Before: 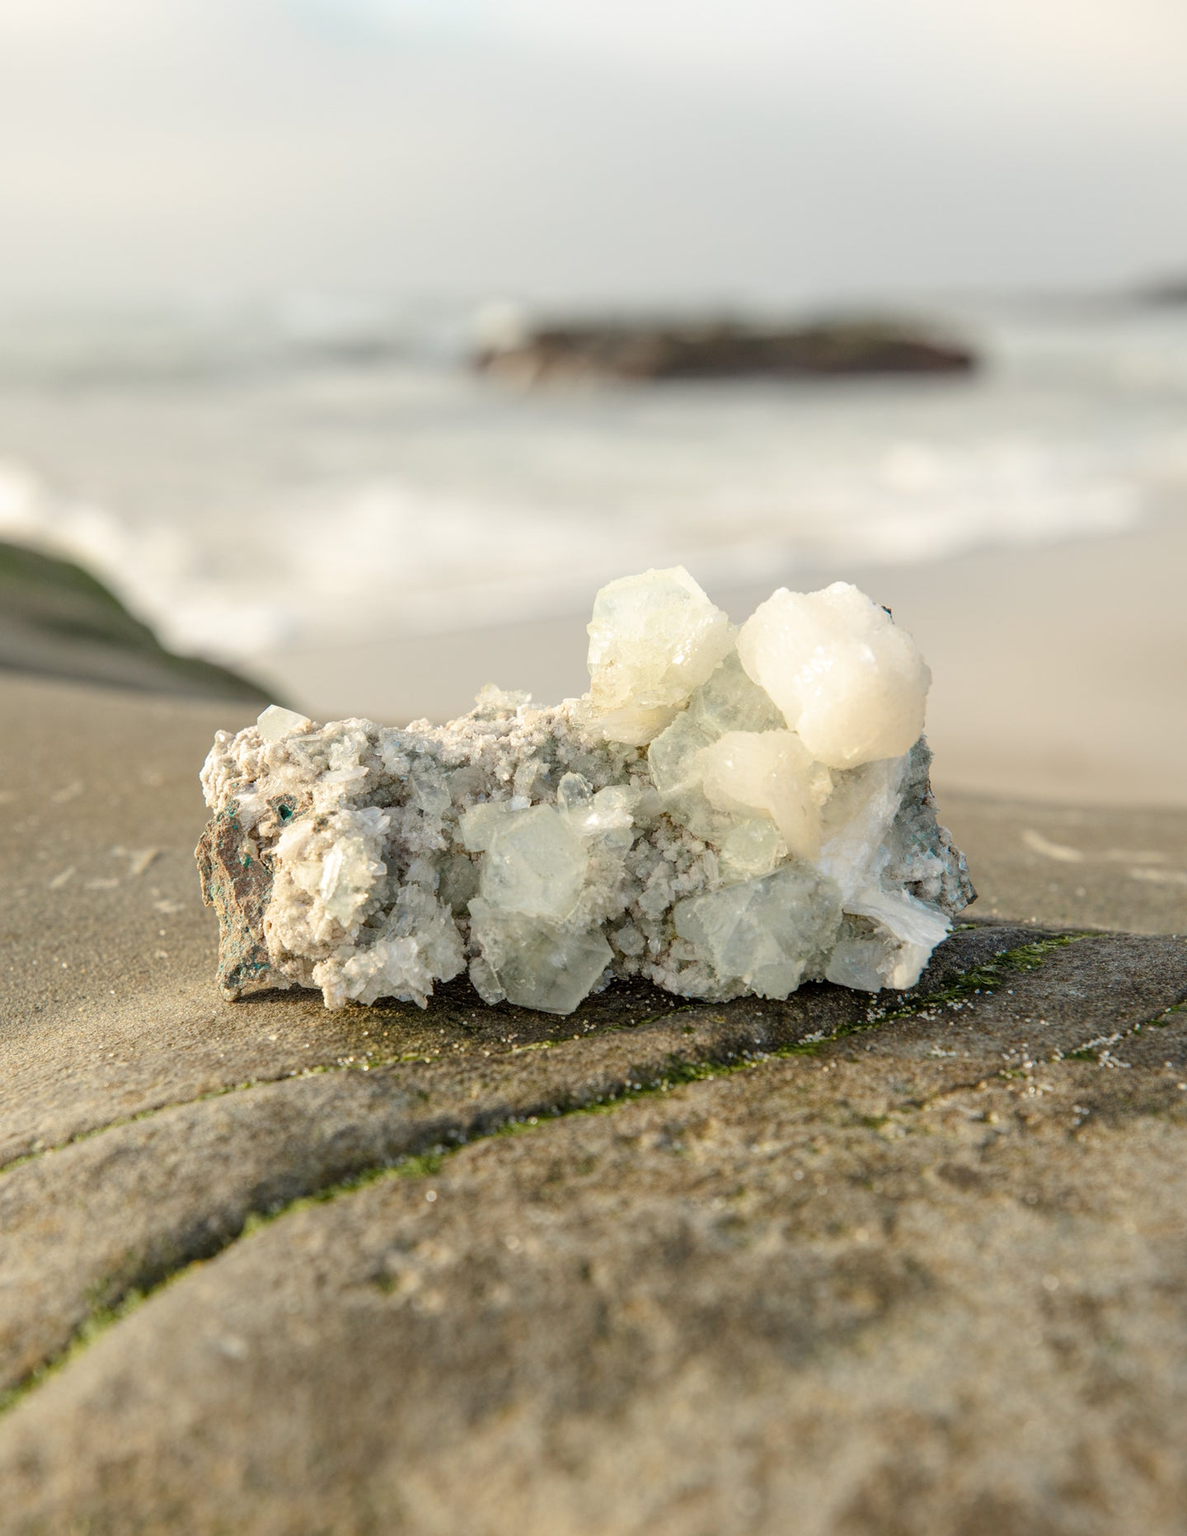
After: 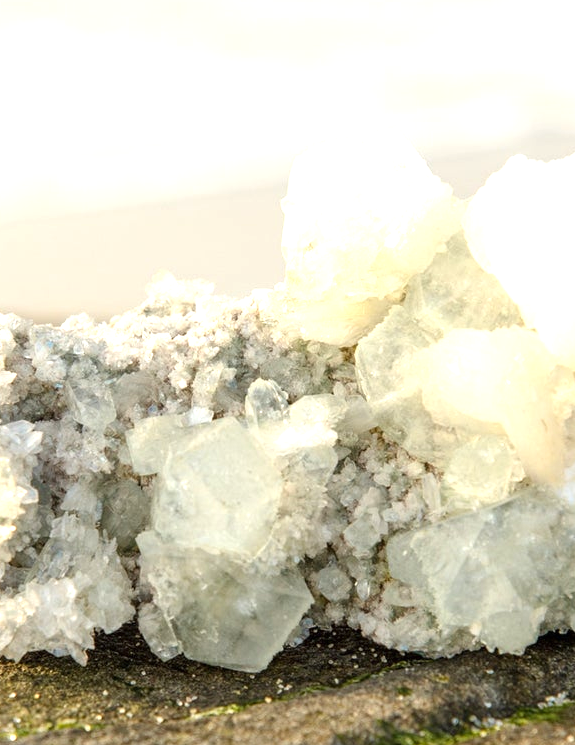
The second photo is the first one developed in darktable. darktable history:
crop: left 30%, top 30%, right 30%, bottom 30%
exposure: black level correction 0, exposure 0.7 EV, compensate highlight preservation false
